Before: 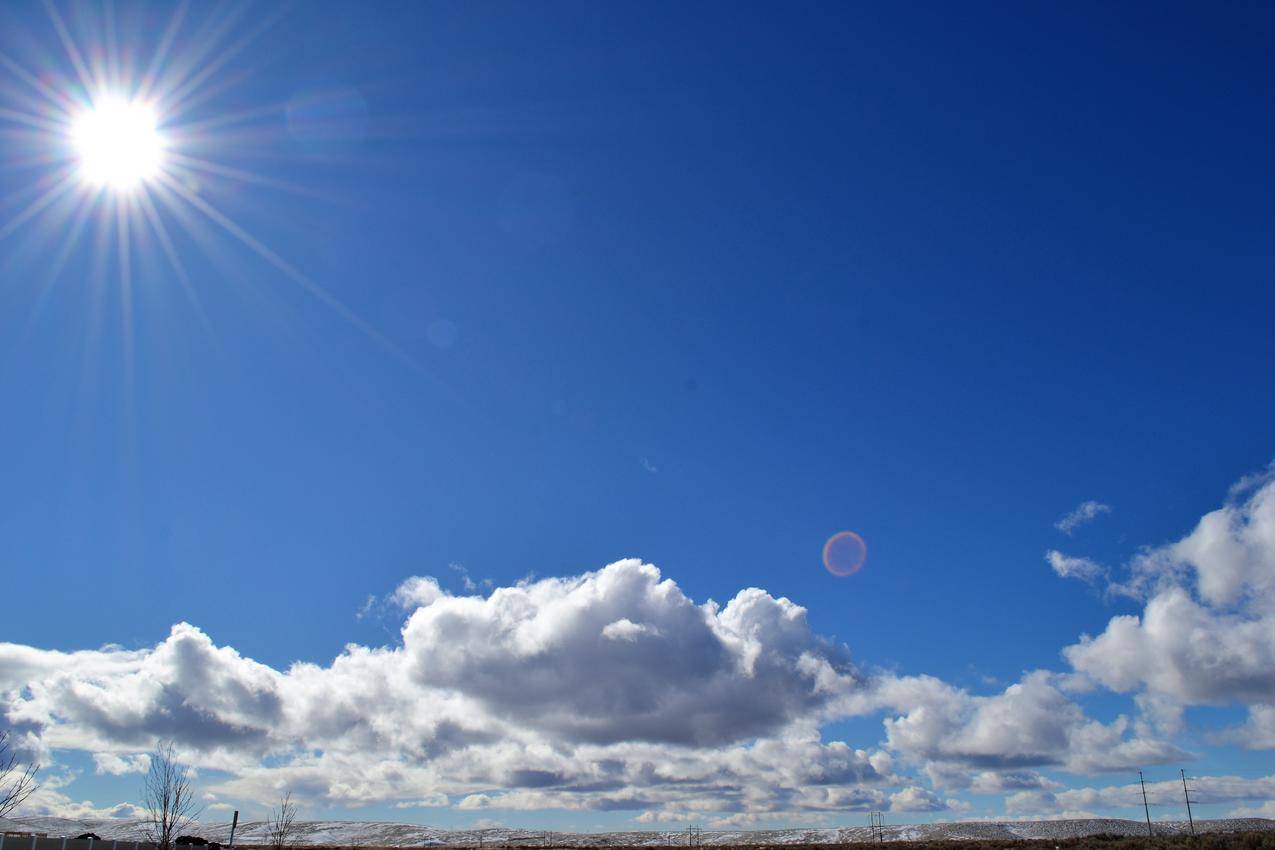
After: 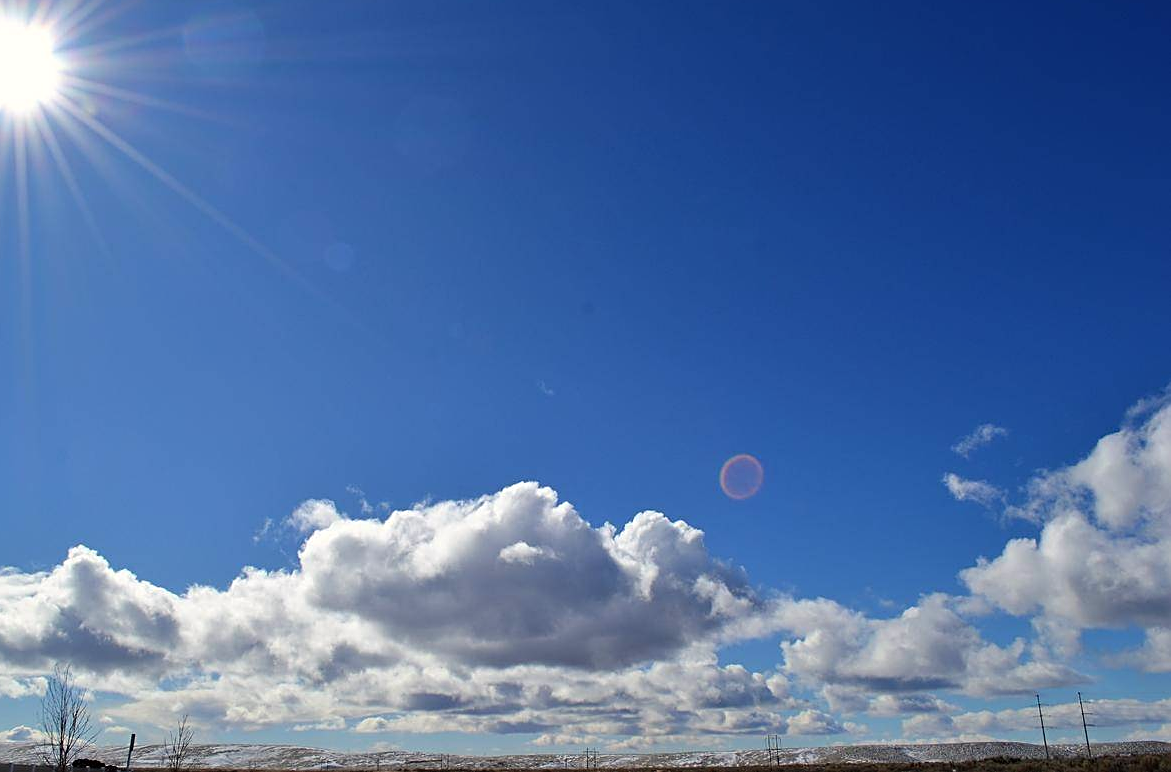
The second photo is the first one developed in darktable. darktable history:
crop and rotate: left 8.148%, top 9.147%
color correction: highlights b* 2.91
sharpen: on, module defaults
